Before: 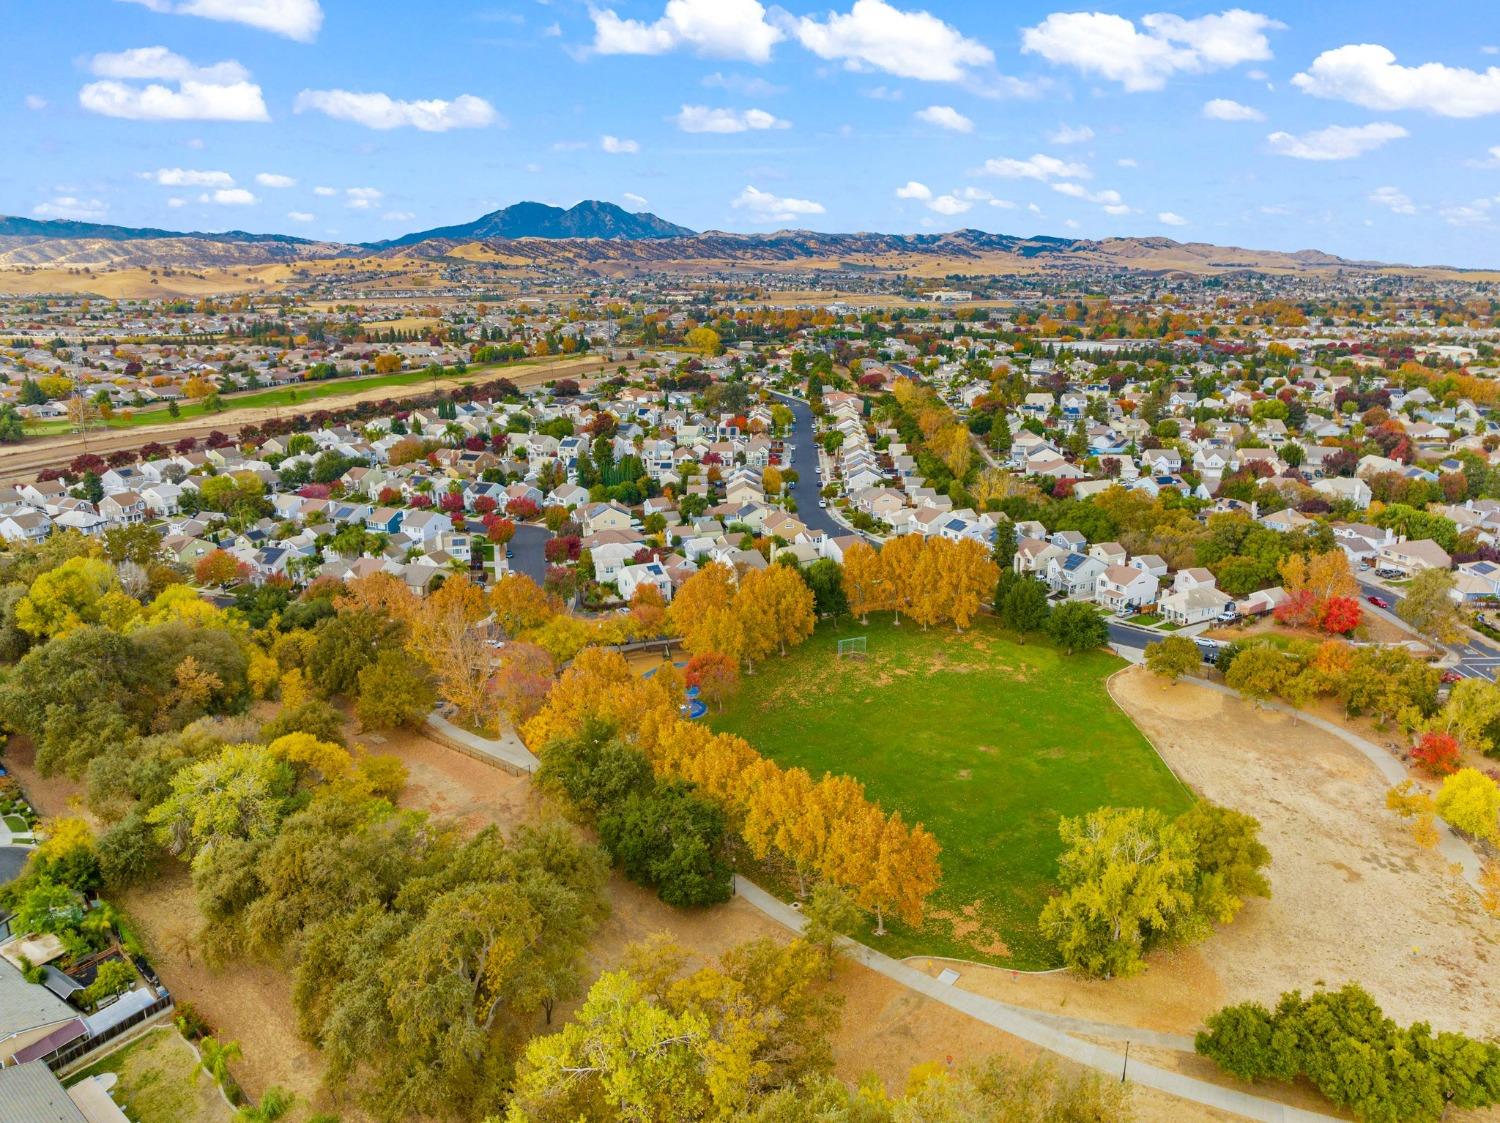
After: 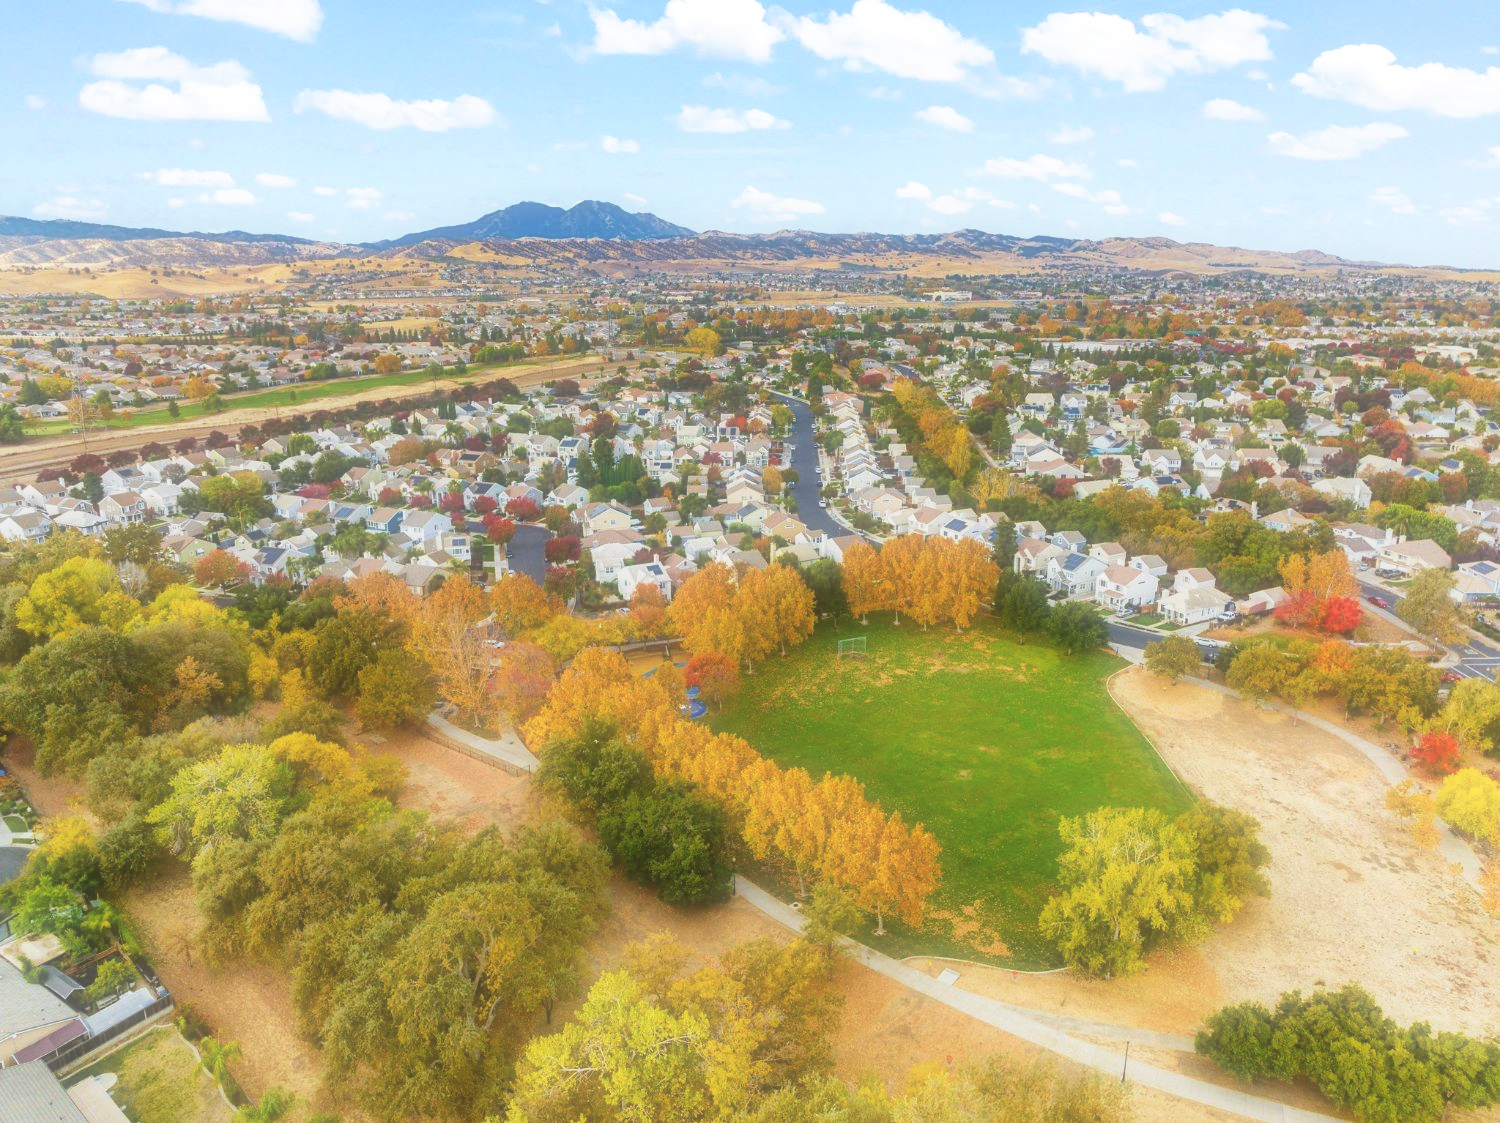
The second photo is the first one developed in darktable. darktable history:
soften: size 60.24%, saturation 65.46%, brightness 0.506 EV, mix 25.7%
base curve: curves: ch0 [(0, 0) (0.688, 0.865) (1, 1)], preserve colors none
